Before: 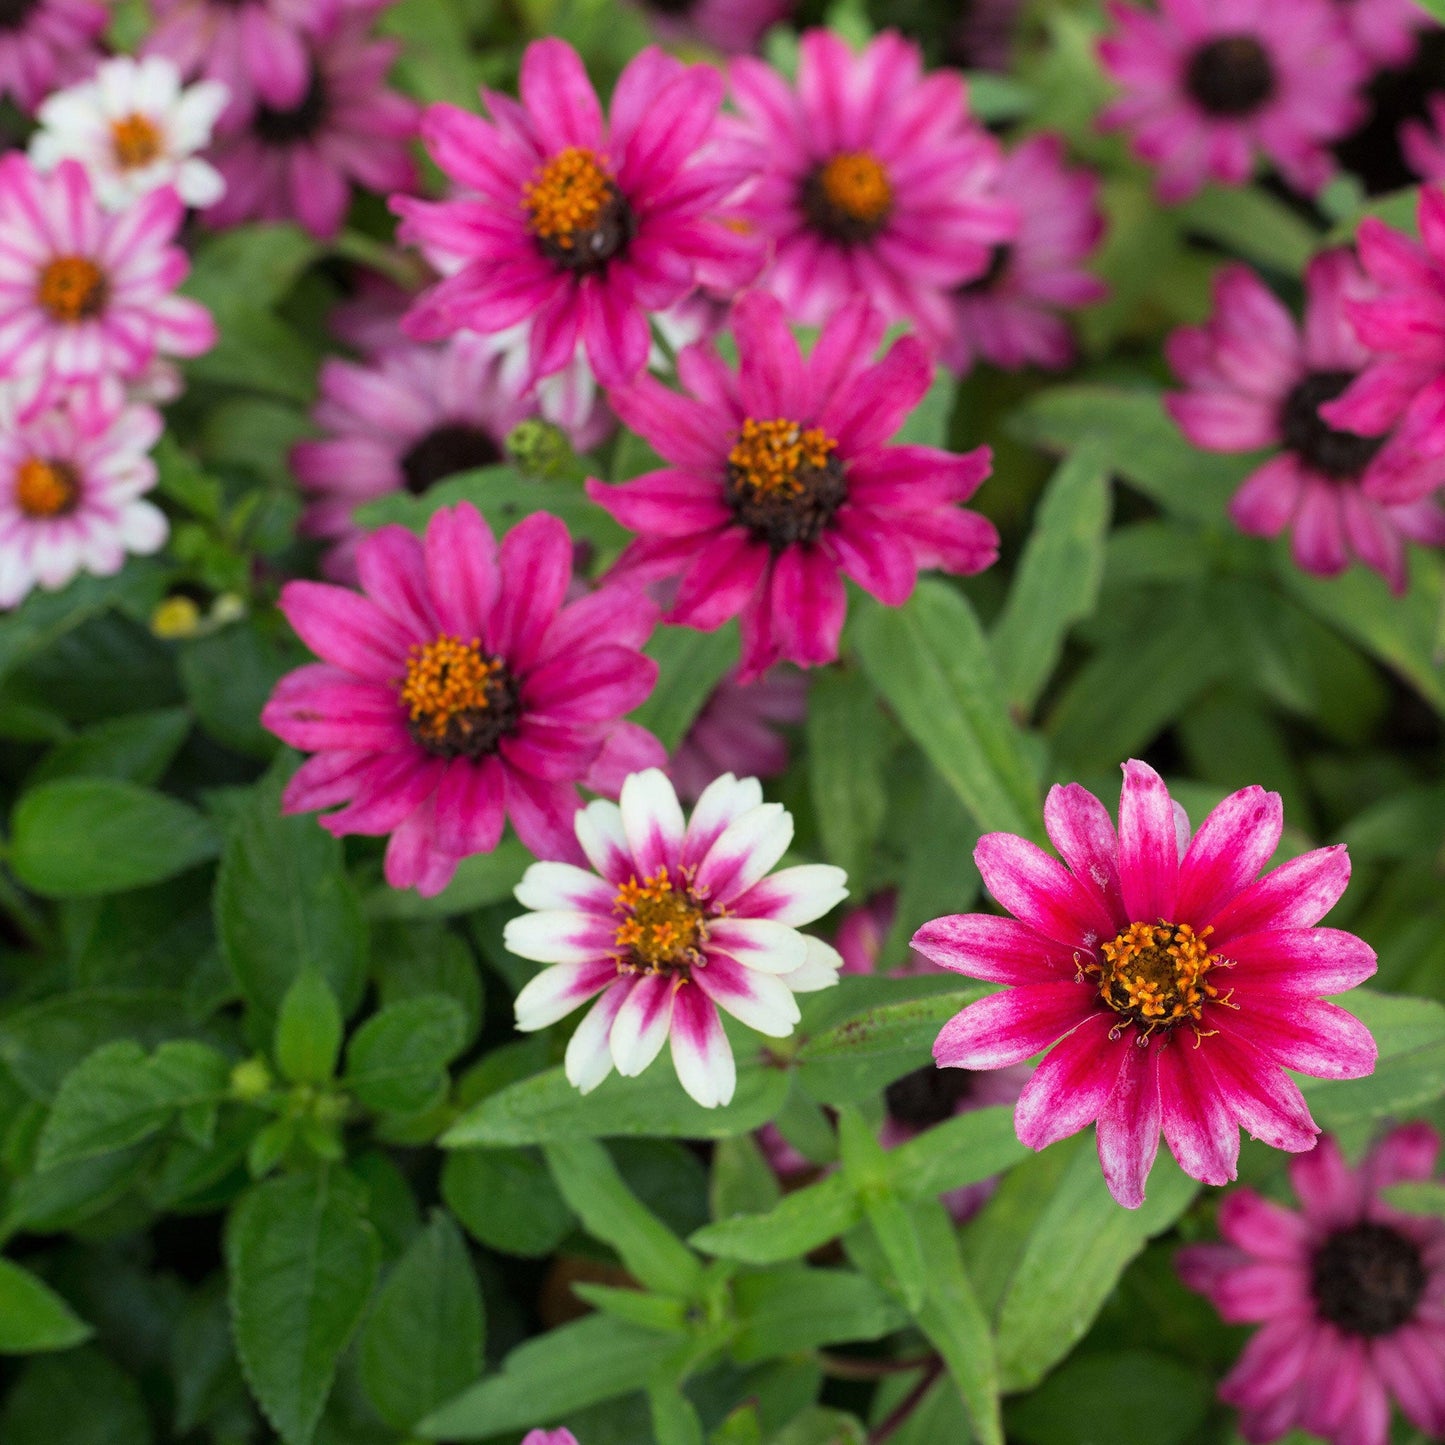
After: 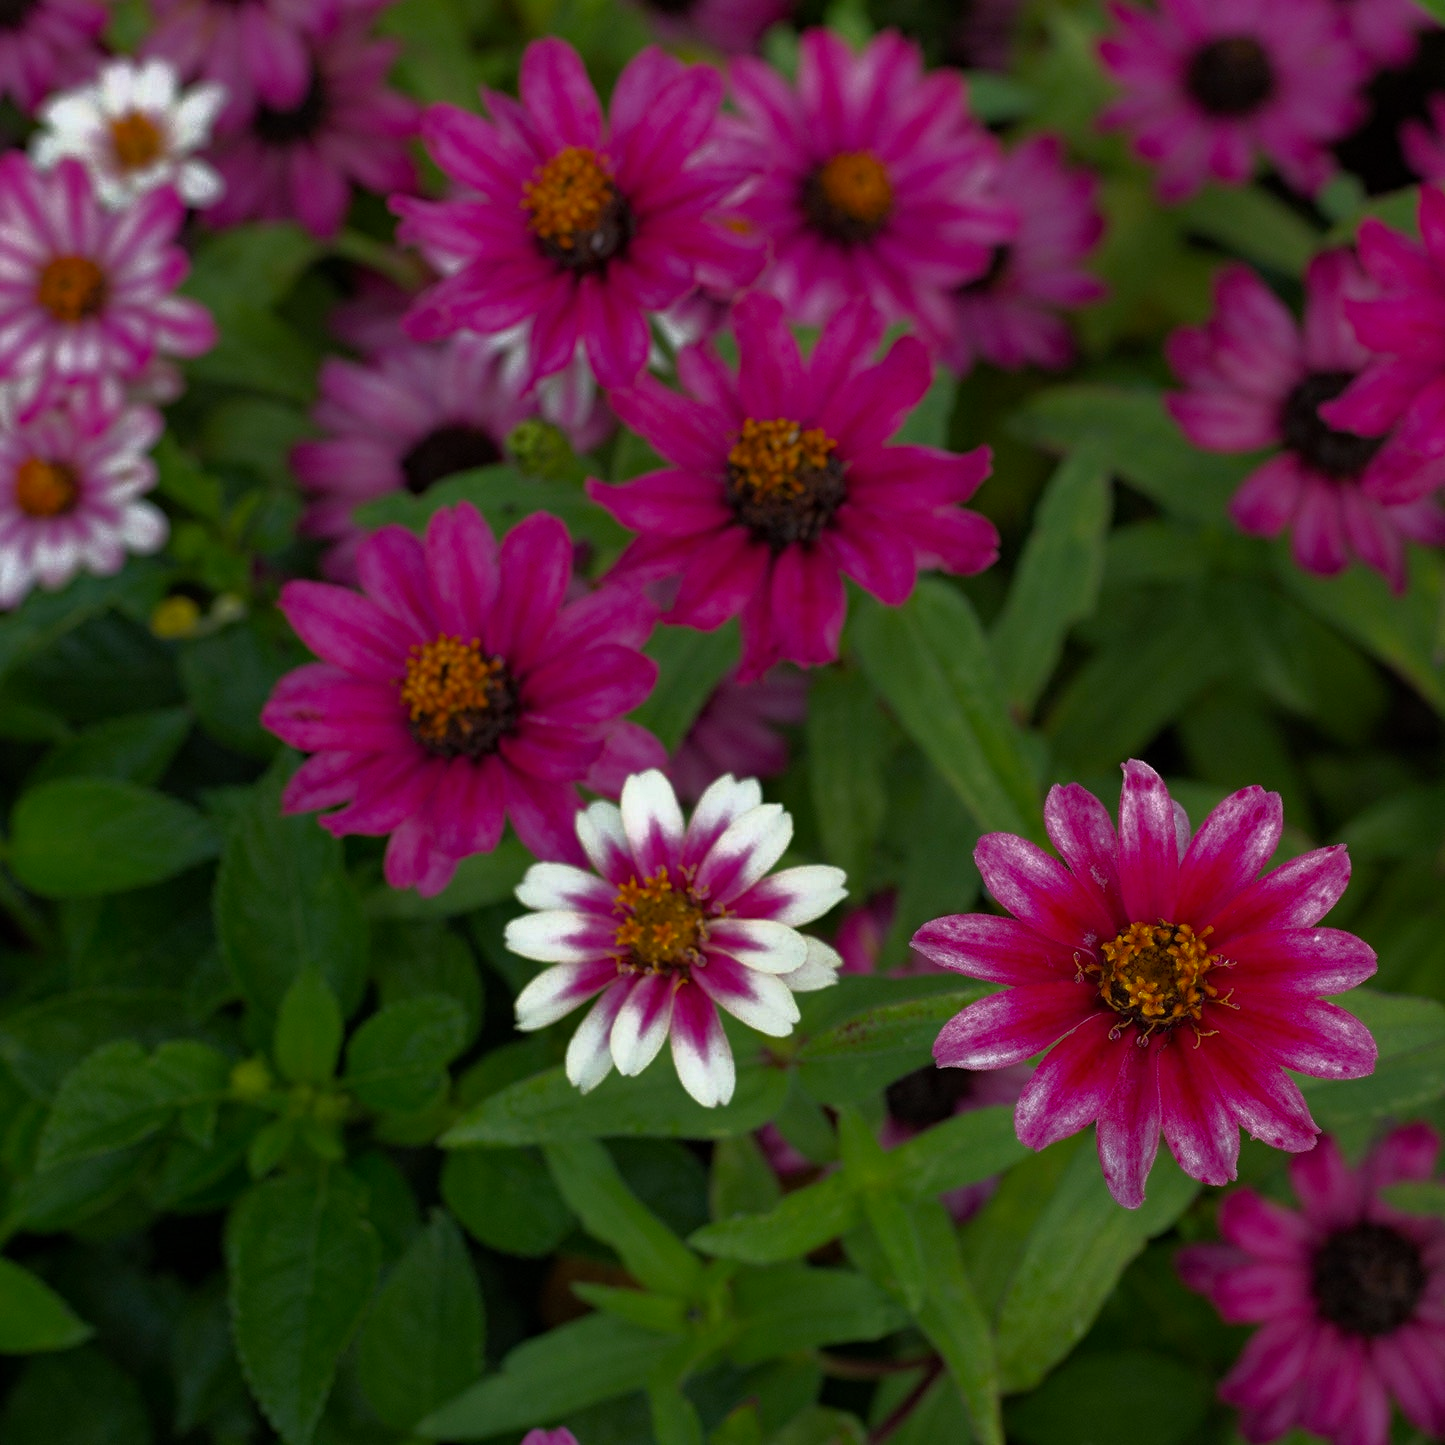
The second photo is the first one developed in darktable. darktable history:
haze removal: compatibility mode true, adaptive false
base curve: curves: ch0 [(0, 0) (0.564, 0.291) (0.802, 0.731) (1, 1)]
color balance rgb: perceptual saturation grading › global saturation 10%, global vibrance 10%
